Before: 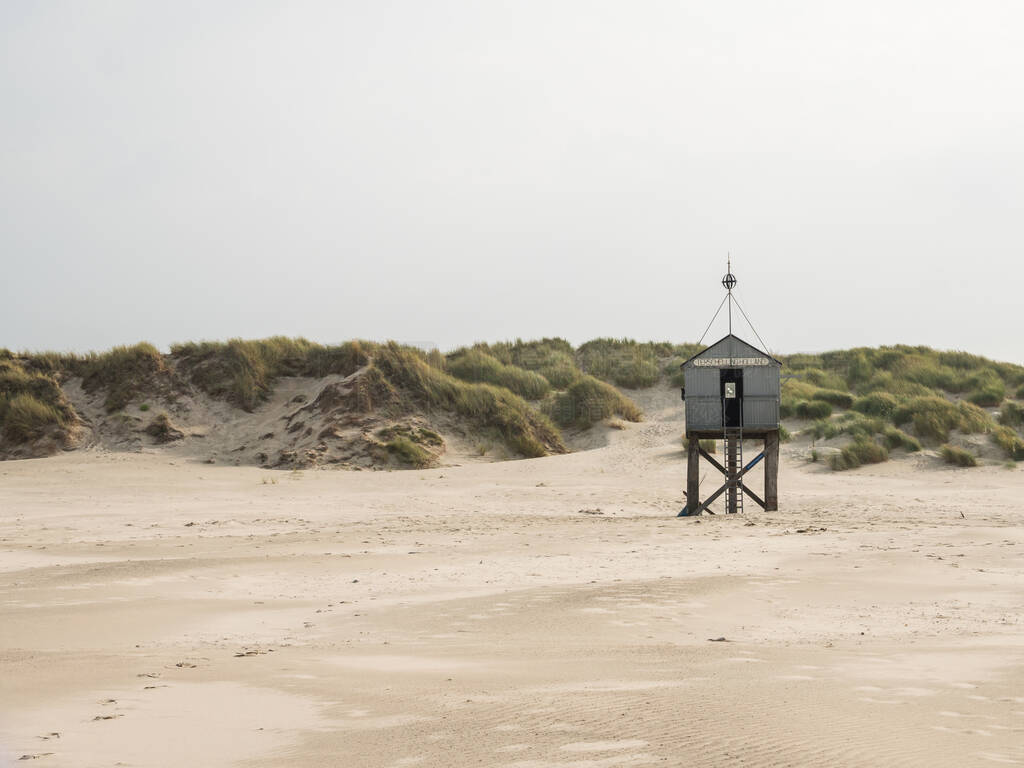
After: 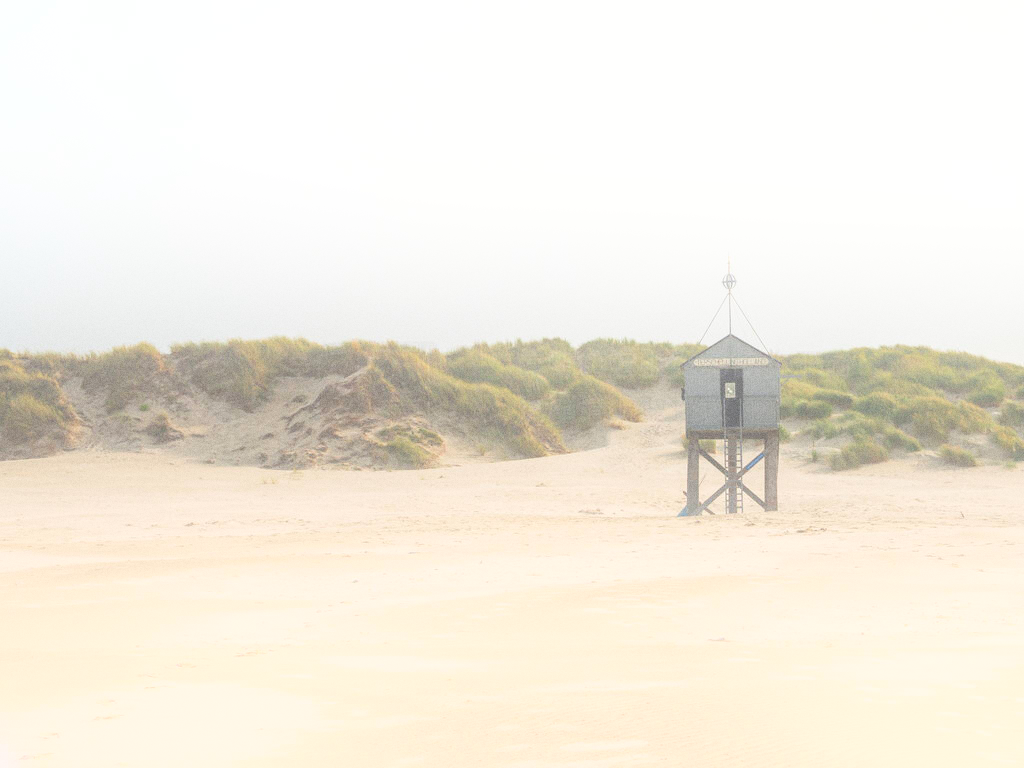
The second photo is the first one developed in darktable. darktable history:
bloom: threshold 82.5%, strength 16.25%
grain: coarseness 0.47 ISO
